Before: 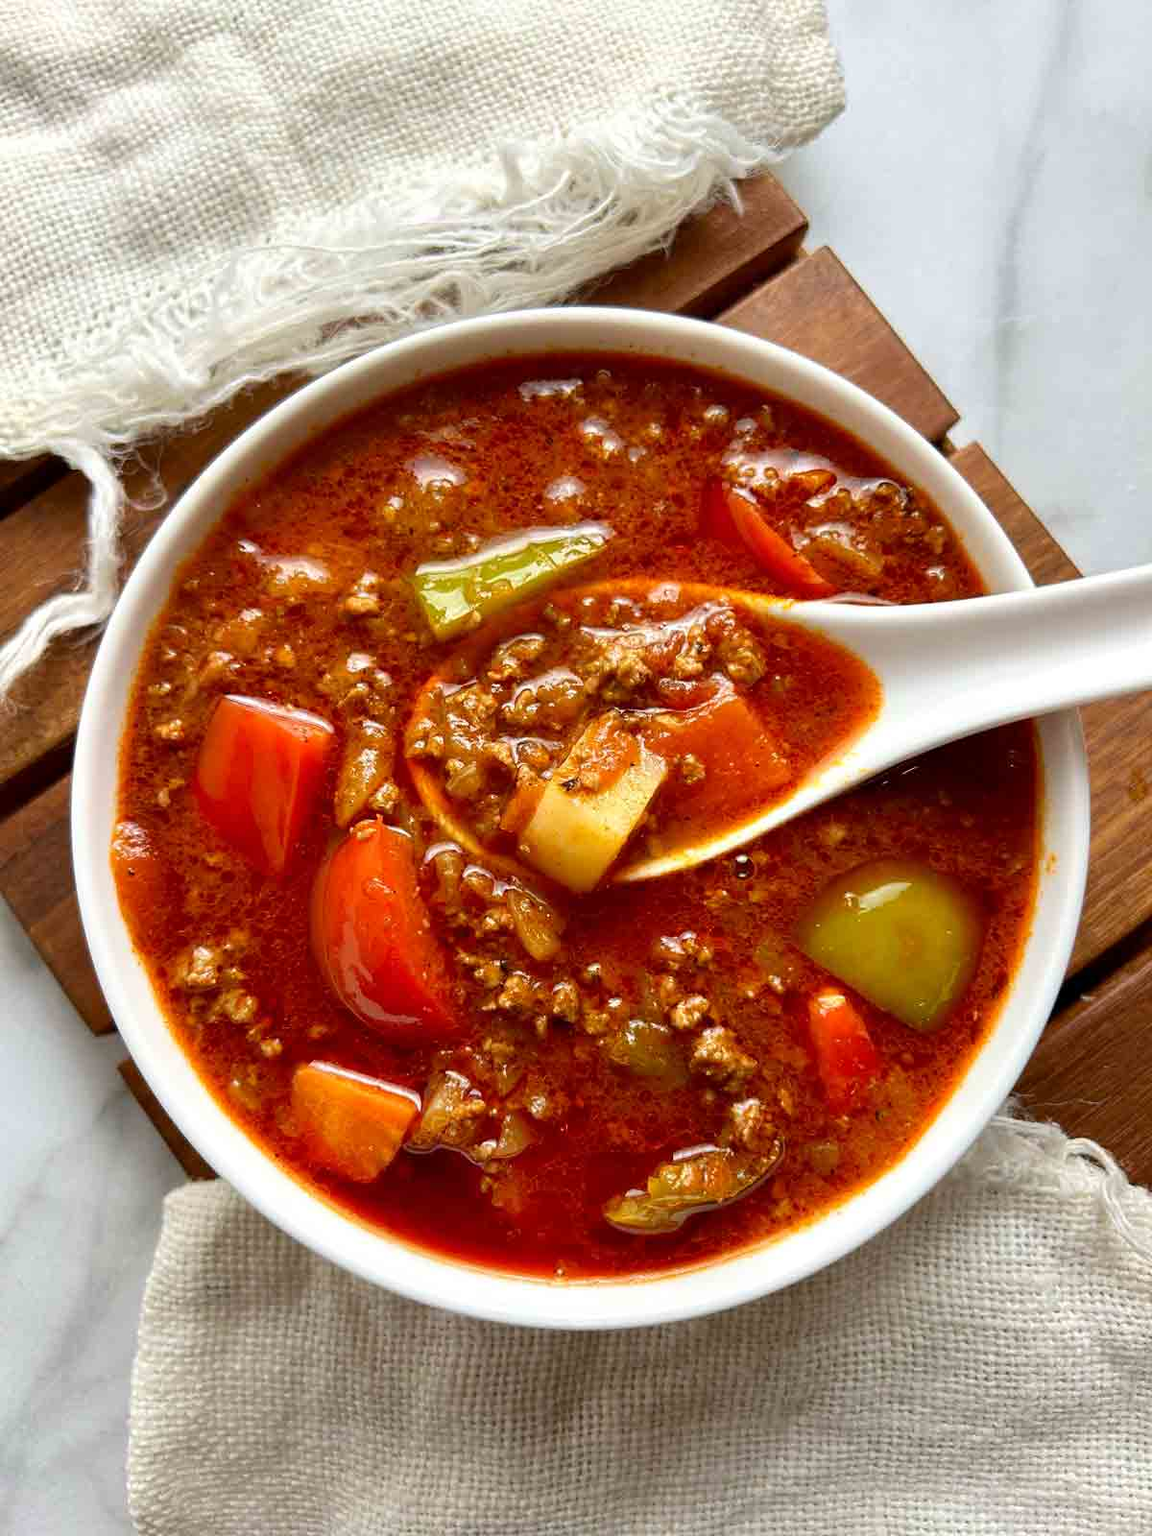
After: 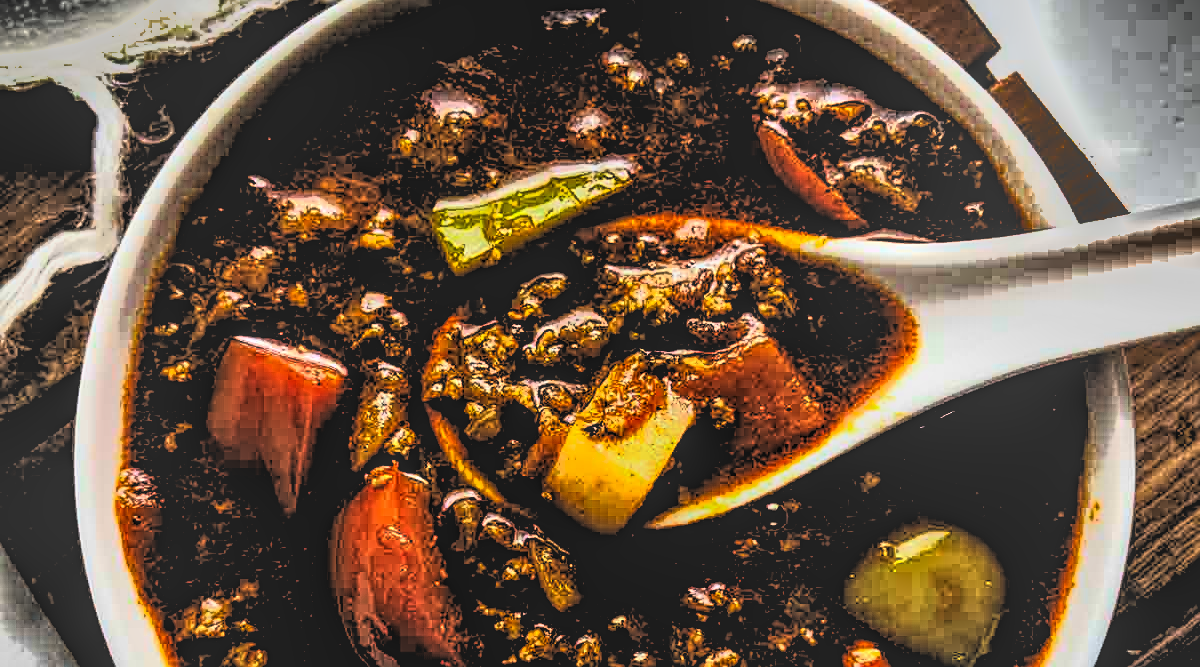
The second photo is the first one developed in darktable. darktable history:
crop and rotate: top 24.266%, bottom 33.995%
shadows and highlights: shadows 24.58, highlights -79.29, soften with gaussian
sharpen: on, module defaults
local contrast: highlights 20%, shadows 24%, detail 201%, midtone range 0.2
levels: levels [0.514, 0.759, 1]
exposure: black level correction 0, exposure 1.104 EV, compensate highlight preservation false
